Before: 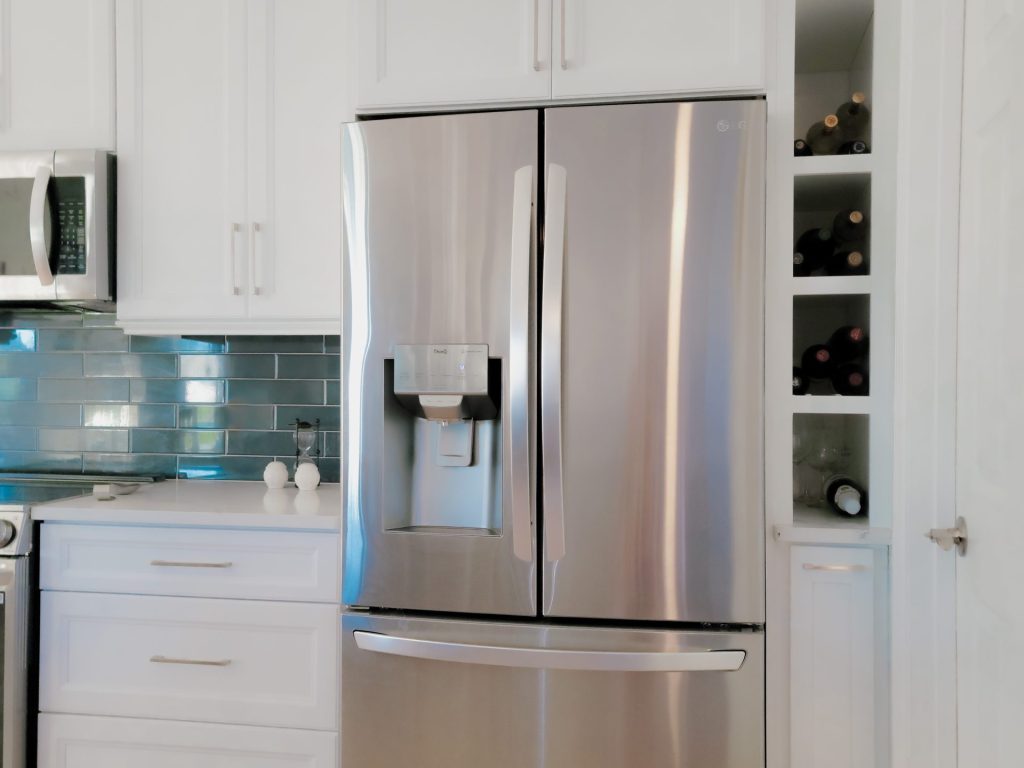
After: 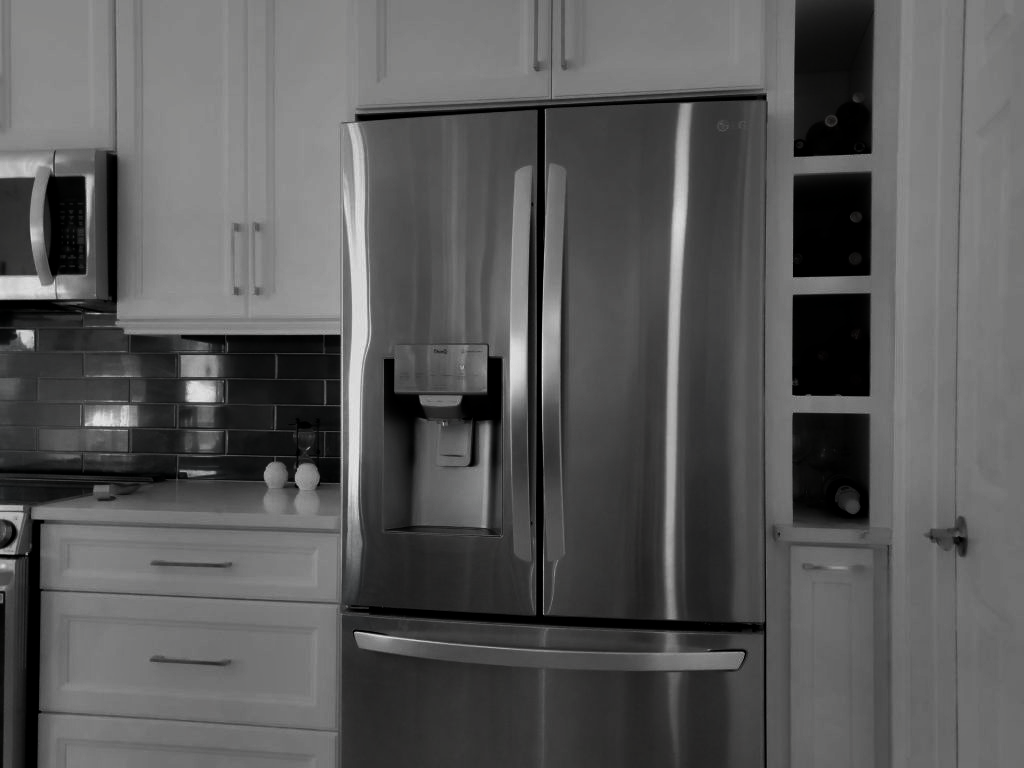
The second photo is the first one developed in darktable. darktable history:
contrast brightness saturation: contrast 0.015, brightness -0.991, saturation -0.983
color balance rgb: global offset › chroma 0.058%, global offset › hue 253.61°, linear chroma grading › global chroma 22.854%, perceptual saturation grading › global saturation 20%, perceptual saturation grading › highlights -24.94%, perceptual saturation grading › shadows 49.424%, global vibrance 9.639%
shadows and highlights: low approximation 0.01, soften with gaussian
